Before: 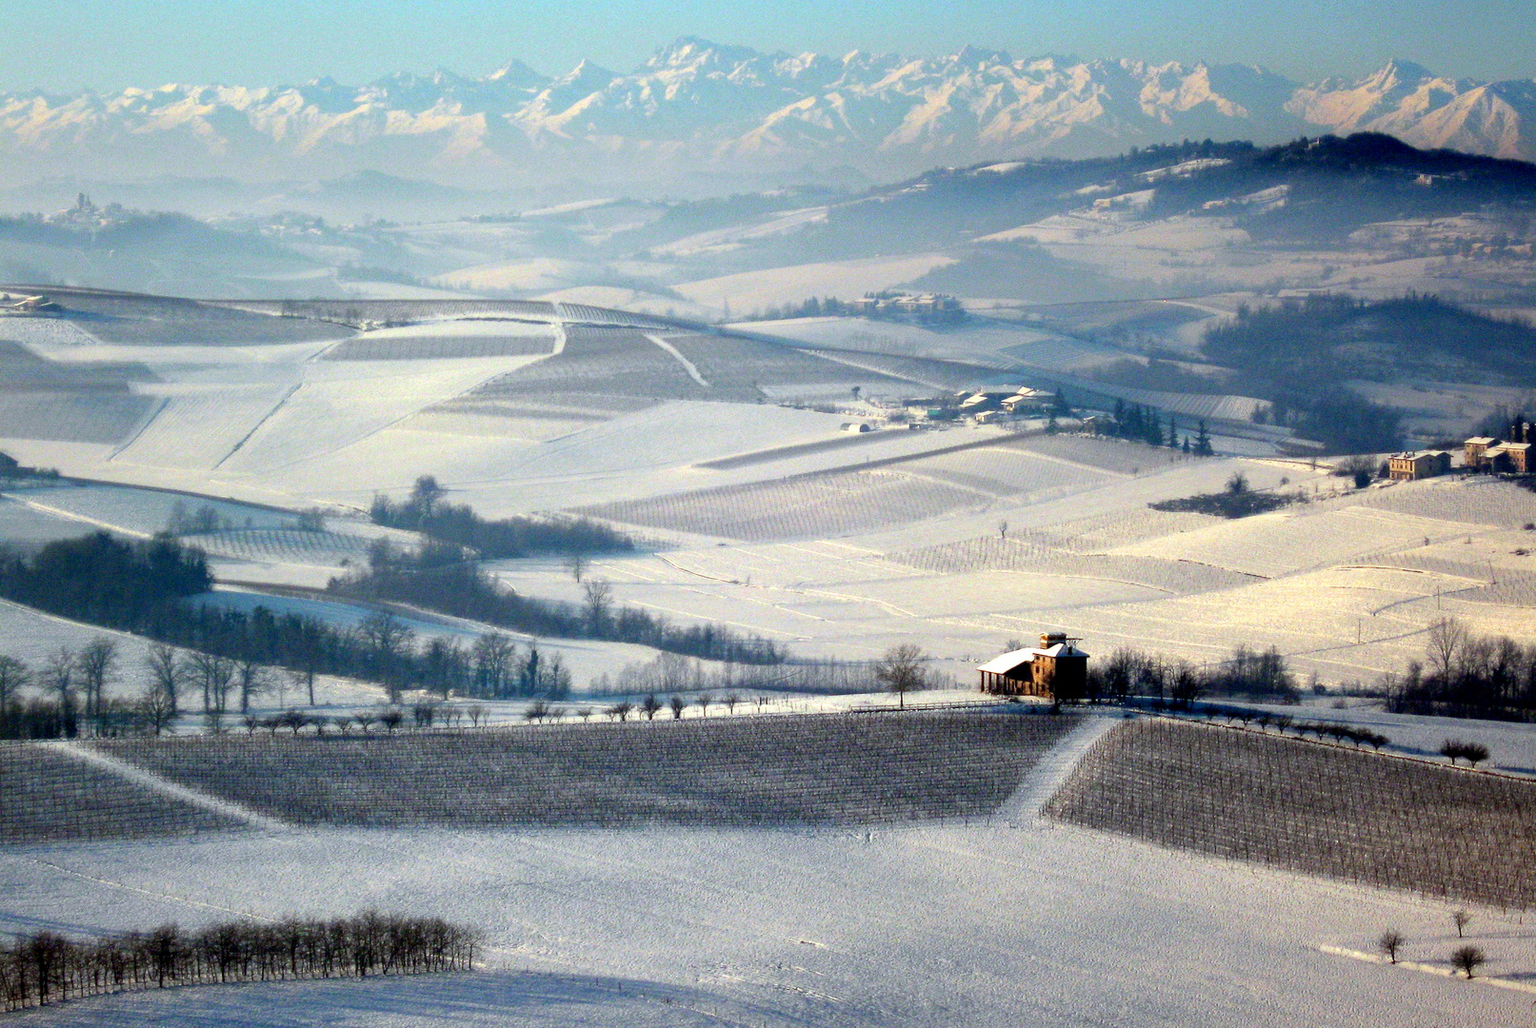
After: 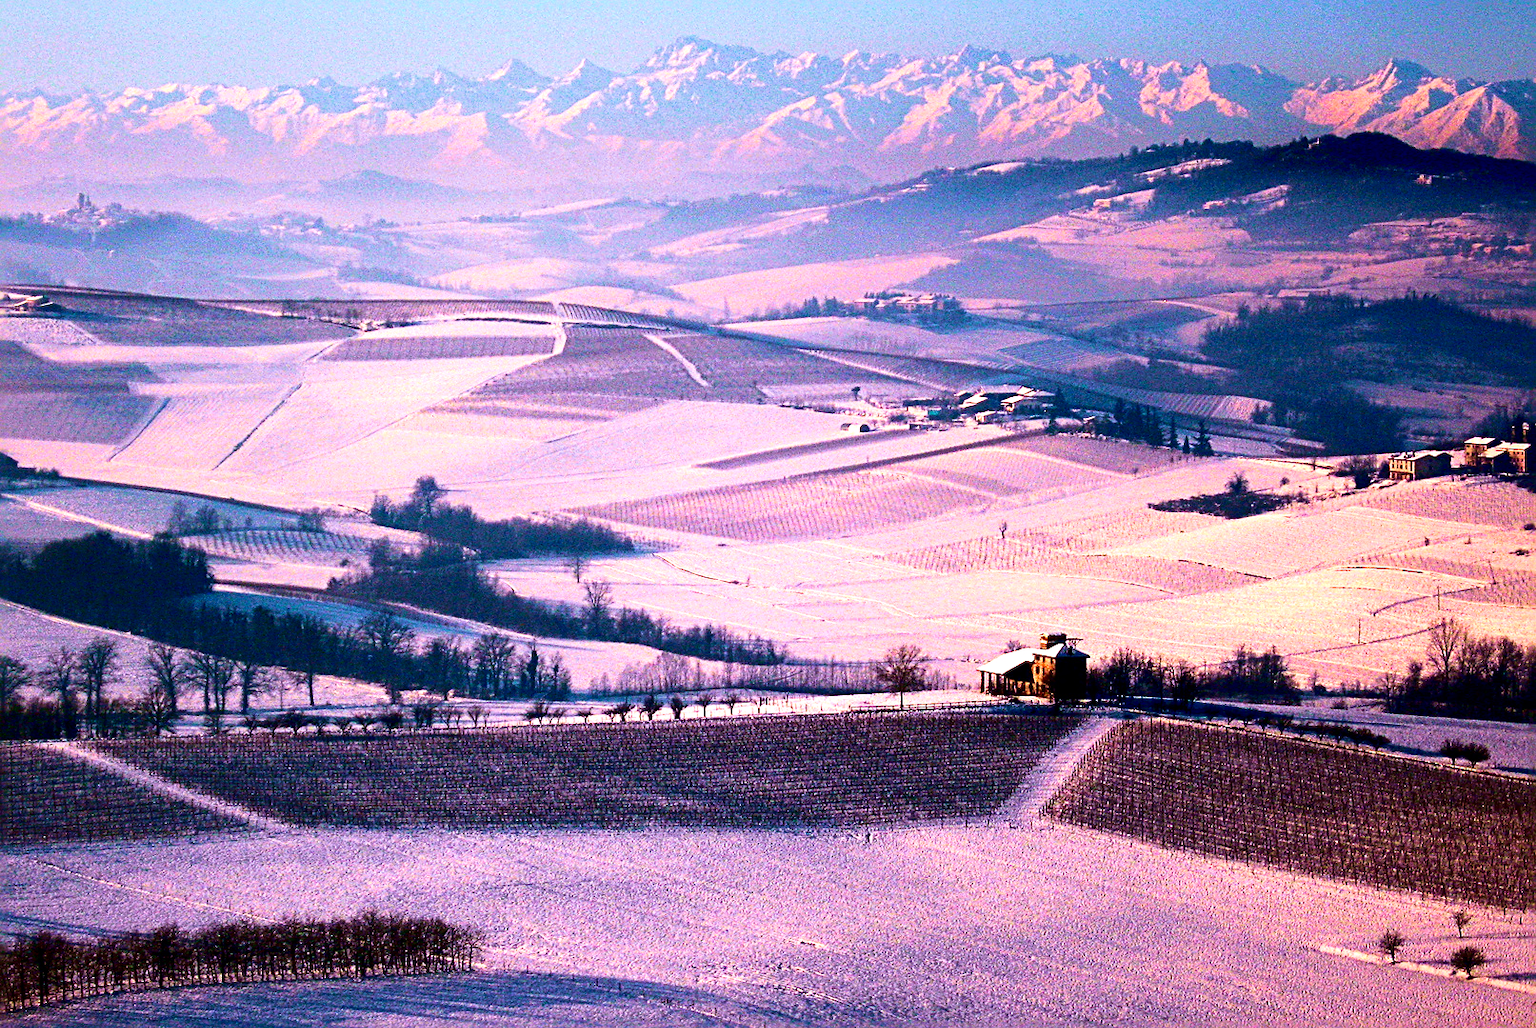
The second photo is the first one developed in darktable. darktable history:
contrast brightness saturation: contrast 0.22, brightness -0.19, saturation 0.24
velvia: strength 75%
sharpen: radius 2.817, amount 0.715
white balance: red 1.188, blue 1.11
